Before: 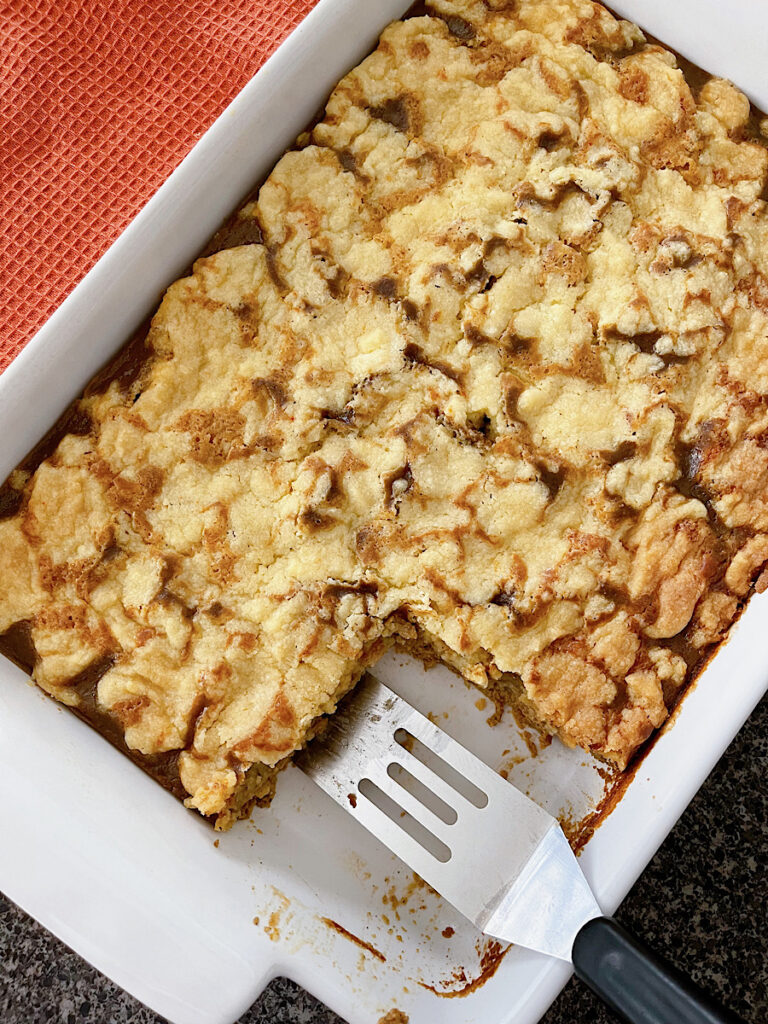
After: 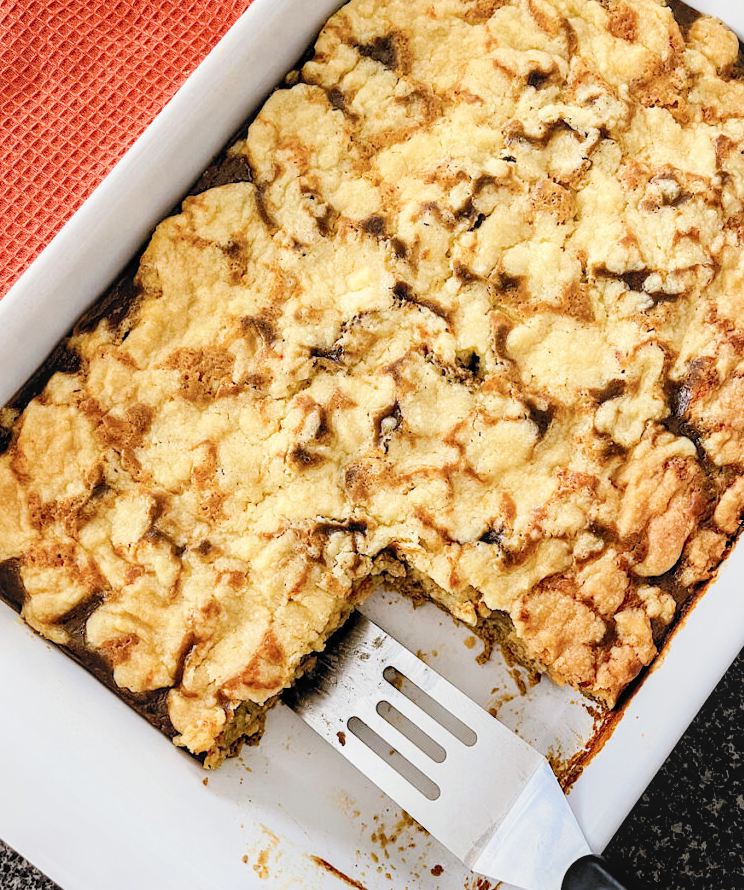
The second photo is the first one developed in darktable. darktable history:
crop: left 1.467%, top 6.149%, right 1.548%, bottom 6.893%
exposure: black level correction 0, exposure 0.596 EV, compensate exposure bias true, compensate highlight preservation false
filmic rgb: black relative exposure -5.09 EV, white relative exposure 3.95 EV, hardness 2.88, contrast 1.3, highlights saturation mix -30.81%, color science v6 (2022)
local contrast: on, module defaults
